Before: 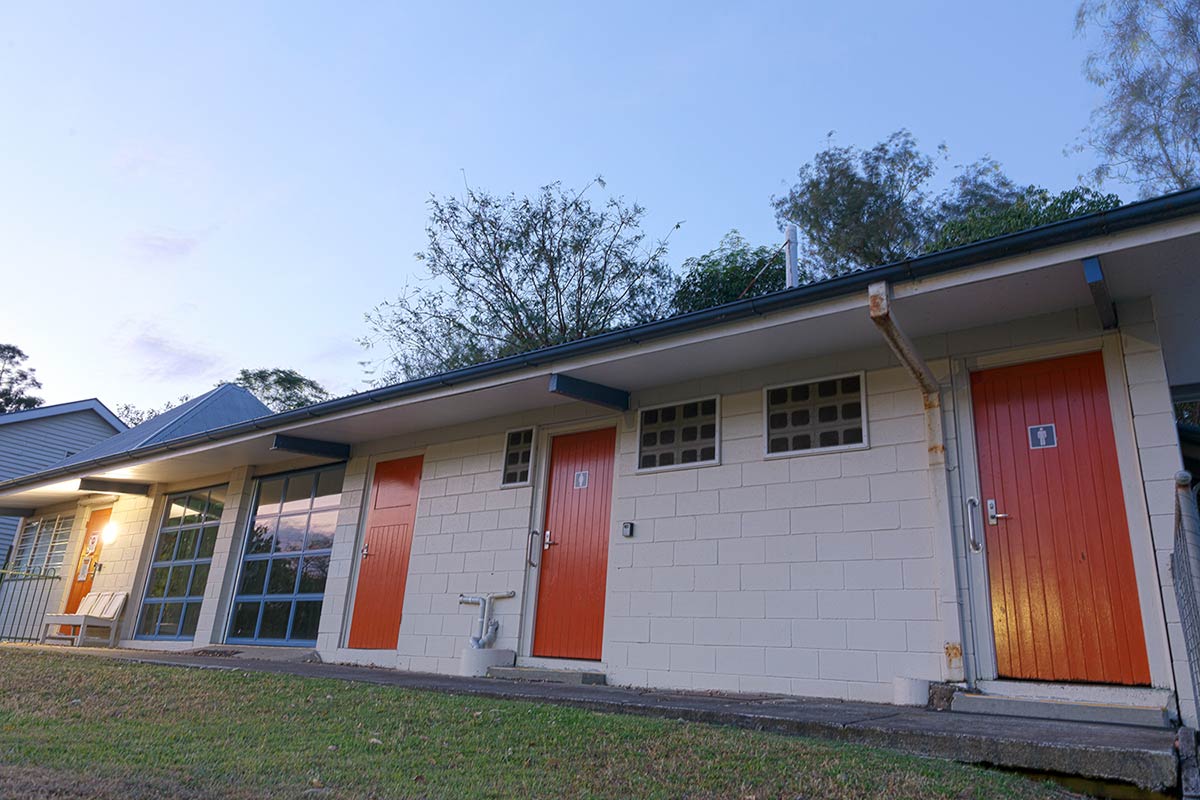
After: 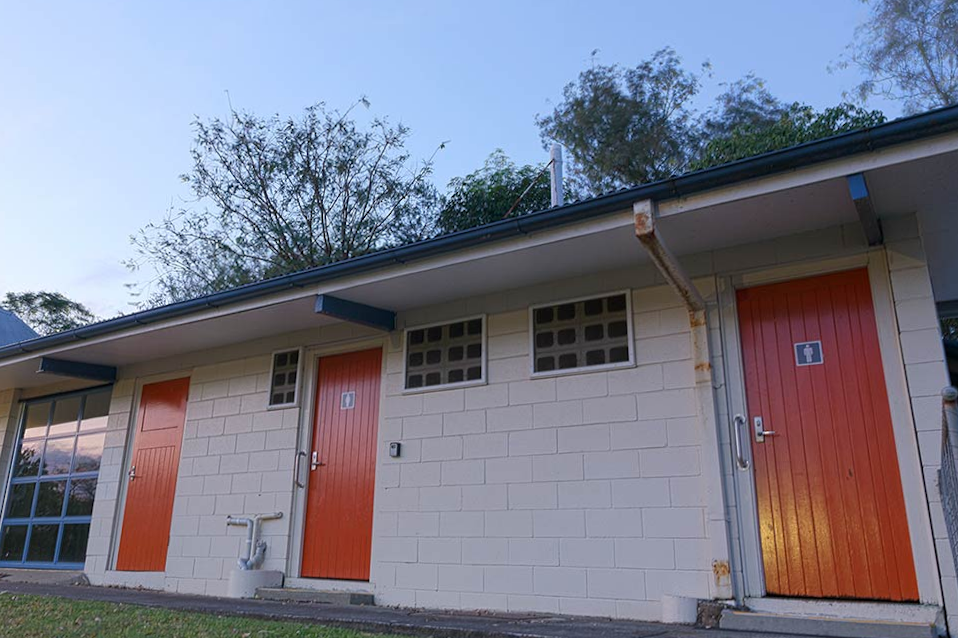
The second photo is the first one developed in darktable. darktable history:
crop: left 19.159%, top 9.58%, bottom 9.58%
rotate and perspective: rotation -0.45°, automatic cropping original format, crop left 0.008, crop right 0.992, crop top 0.012, crop bottom 0.988
